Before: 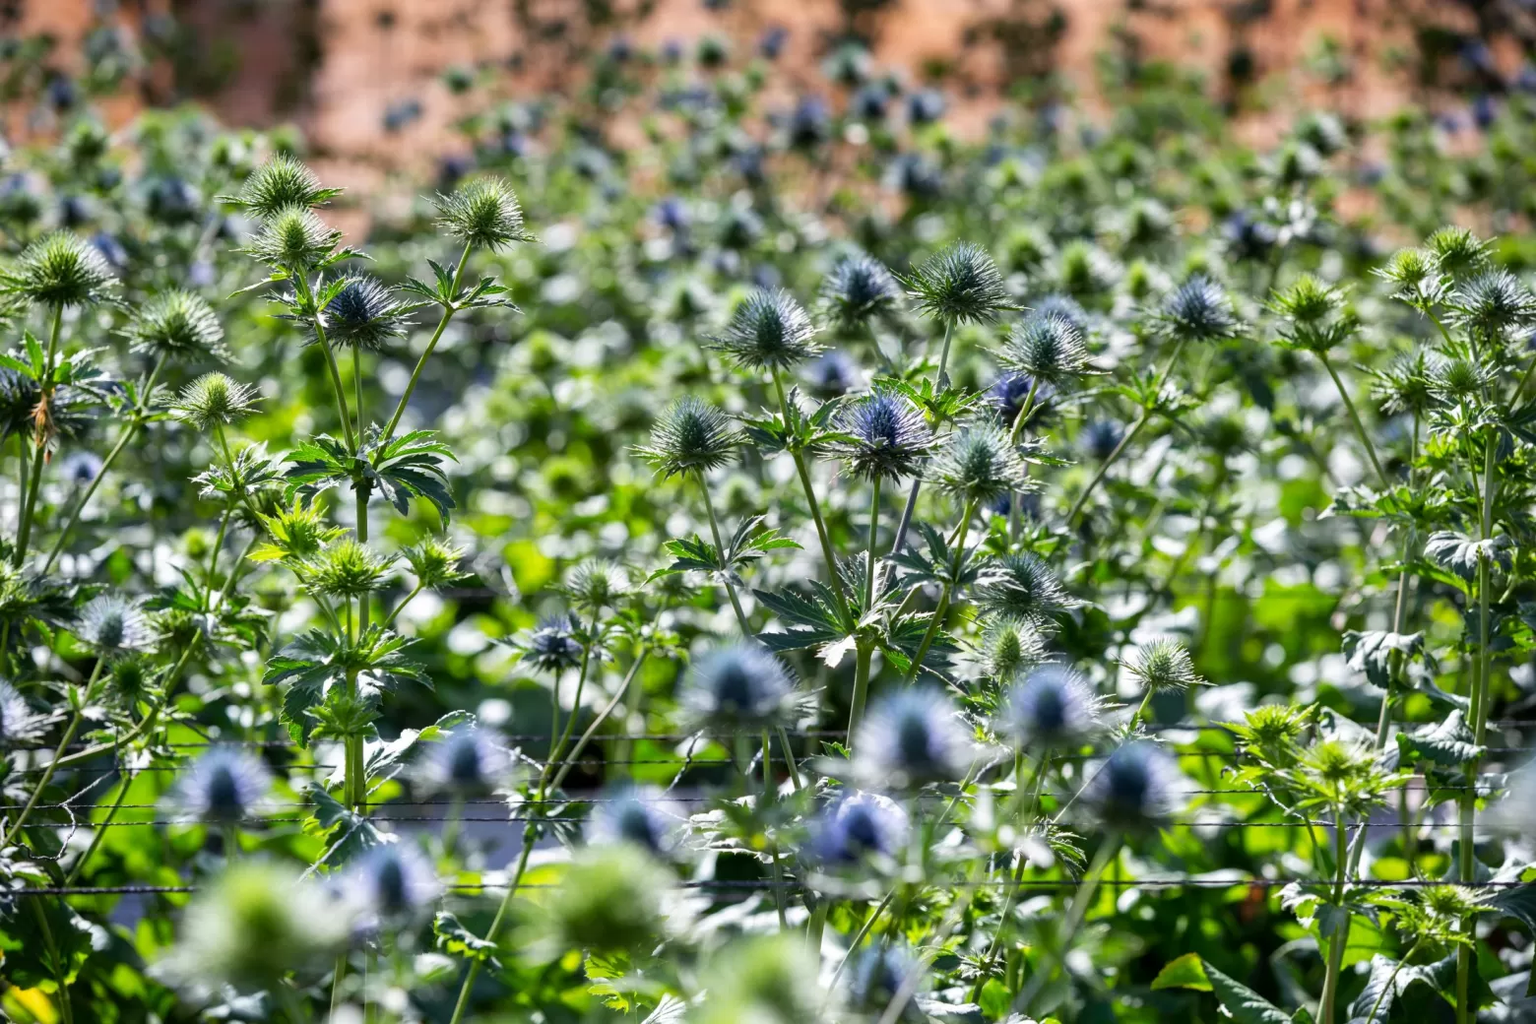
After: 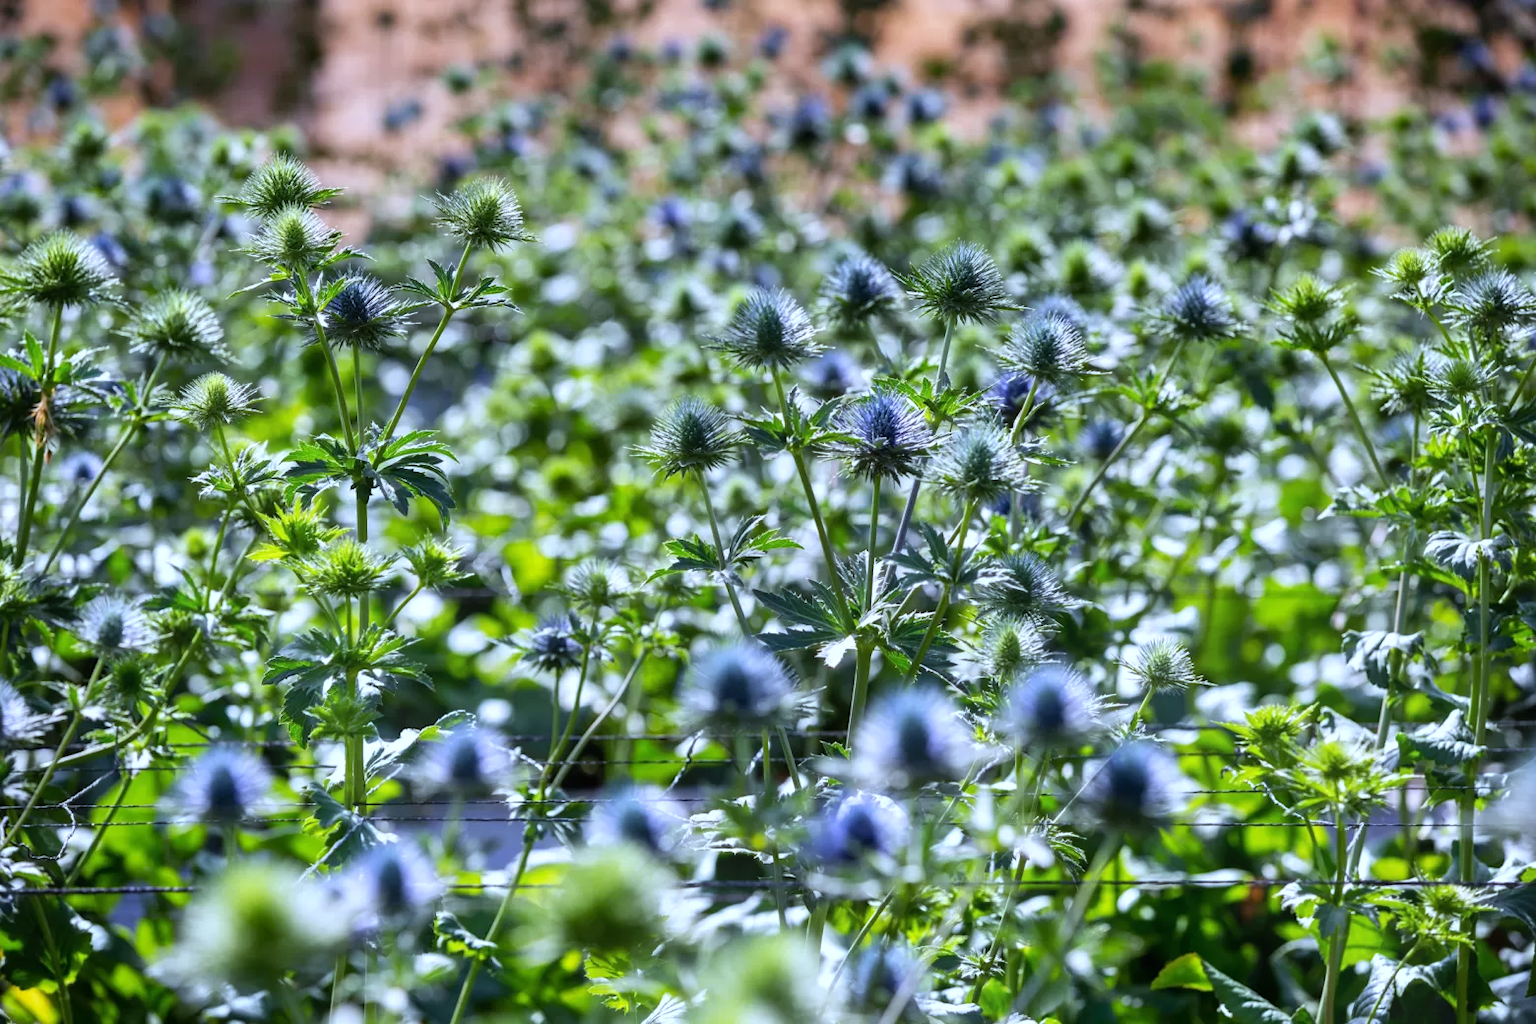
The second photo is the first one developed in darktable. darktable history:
bloom: size 9%, threshold 100%, strength 7%
white balance: red 0.948, green 1.02, blue 1.176
